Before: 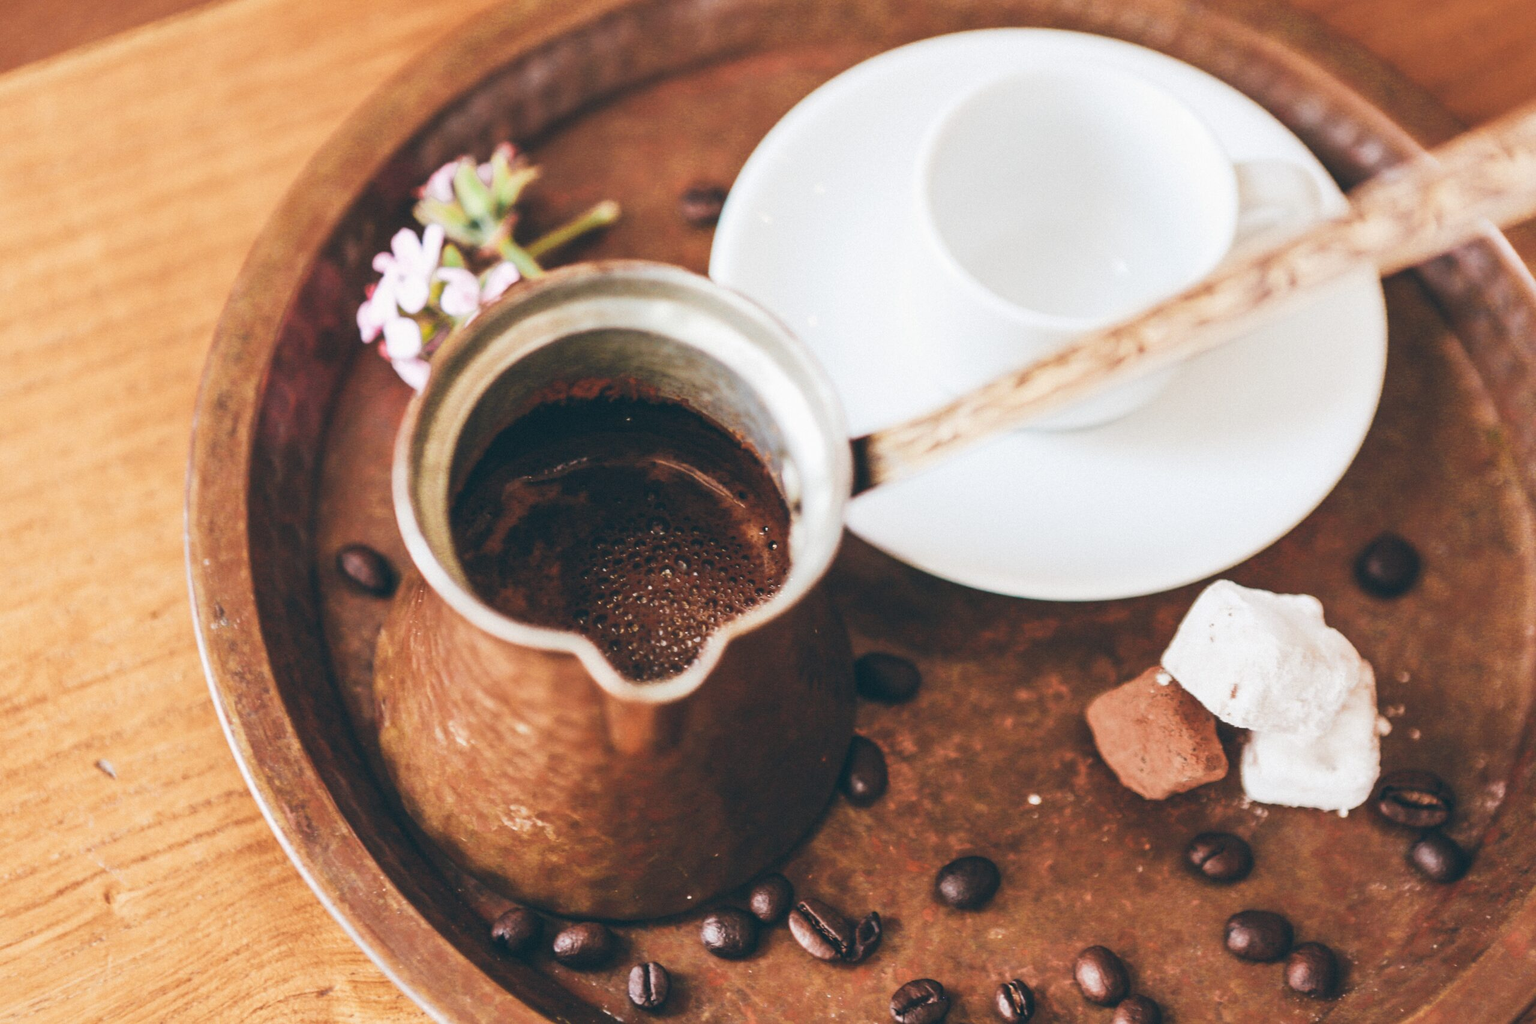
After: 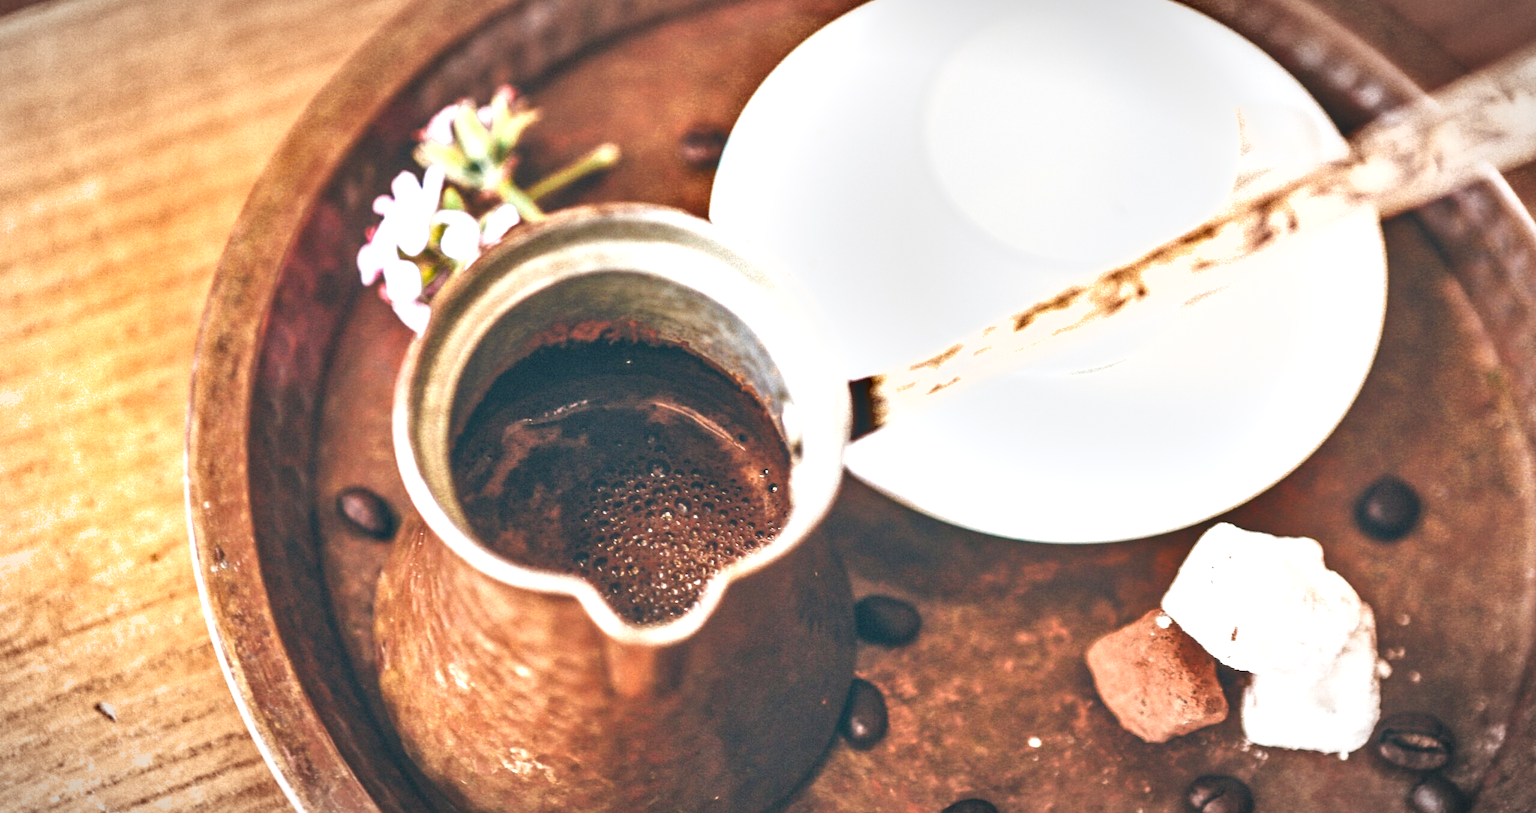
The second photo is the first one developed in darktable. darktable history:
shadows and highlights: soften with gaussian
vignetting: fall-off start 87%, automatic ratio true
contrast equalizer: y [[0.5, 0.504, 0.515, 0.527, 0.535, 0.534], [0.5 ×6], [0.491, 0.387, 0.179, 0.068, 0.068, 0.068], [0 ×5, 0.023], [0 ×6]]
exposure: black level correction 0, exposure 1 EV, compensate highlight preservation false
crop and rotate: top 5.667%, bottom 14.937%
local contrast: detail 130%
tone equalizer: -8 EV 0.25 EV, -7 EV 0.417 EV, -6 EV 0.417 EV, -5 EV 0.25 EV, -3 EV -0.25 EV, -2 EV -0.417 EV, -1 EV -0.417 EV, +0 EV -0.25 EV, edges refinement/feathering 500, mask exposure compensation -1.57 EV, preserve details guided filter
